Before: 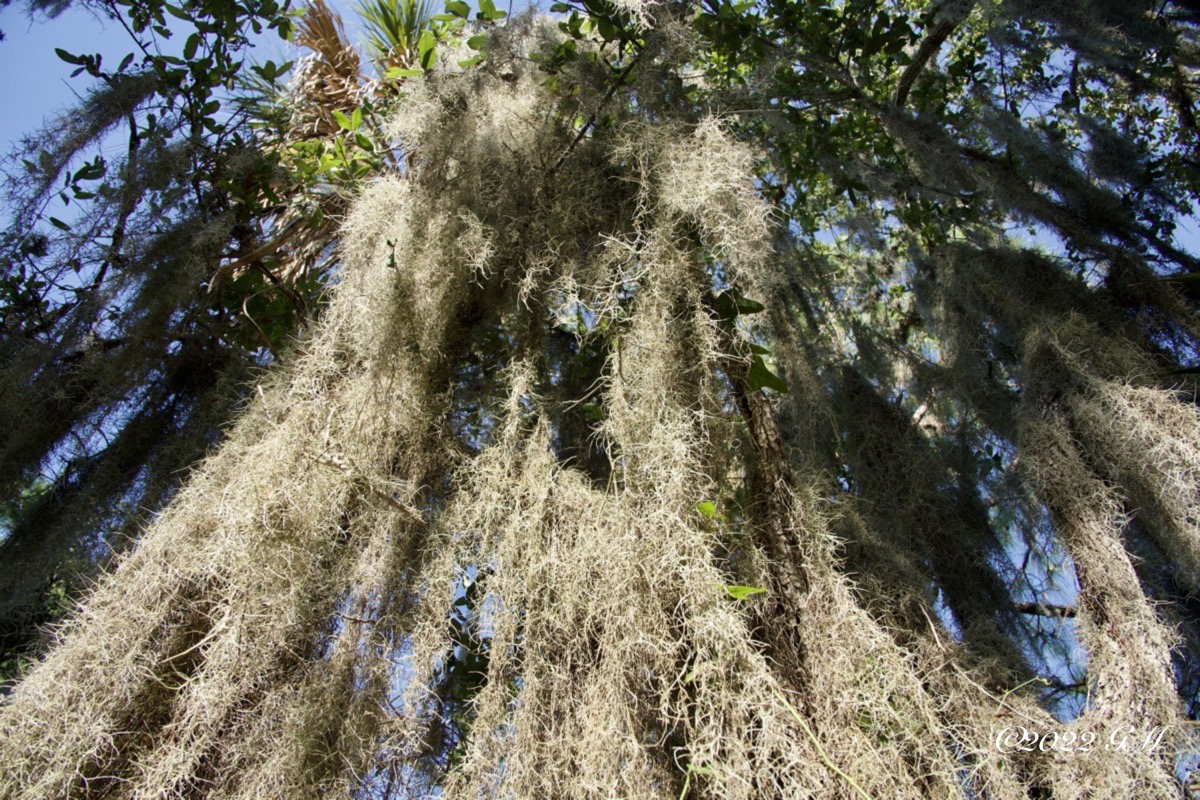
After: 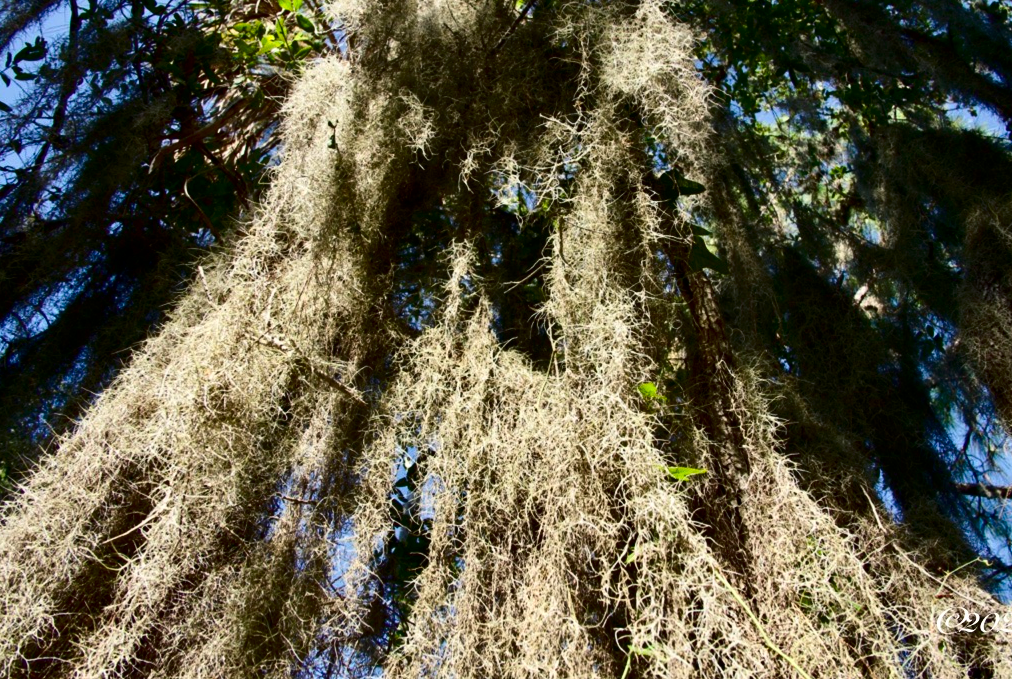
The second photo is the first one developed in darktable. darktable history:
contrast brightness saturation: contrast 0.22, brightness -0.192, saturation 0.233
color zones: curves: ch0 [(0, 0.558) (0.143, 0.559) (0.286, 0.529) (0.429, 0.505) (0.571, 0.5) (0.714, 0.5) (0.857, 0.5) (1, 0.558)]; ch1 [(0, 0.469) (0.01, 0.469) (0.12, 0.446) (0.248, 0.469) (0.5, 0.5) (0.748, 0.5) (0.99, 0.469) (1, 0.469)]
crop and rotate: left 4.928%, top 15.084%, right 10.691%
